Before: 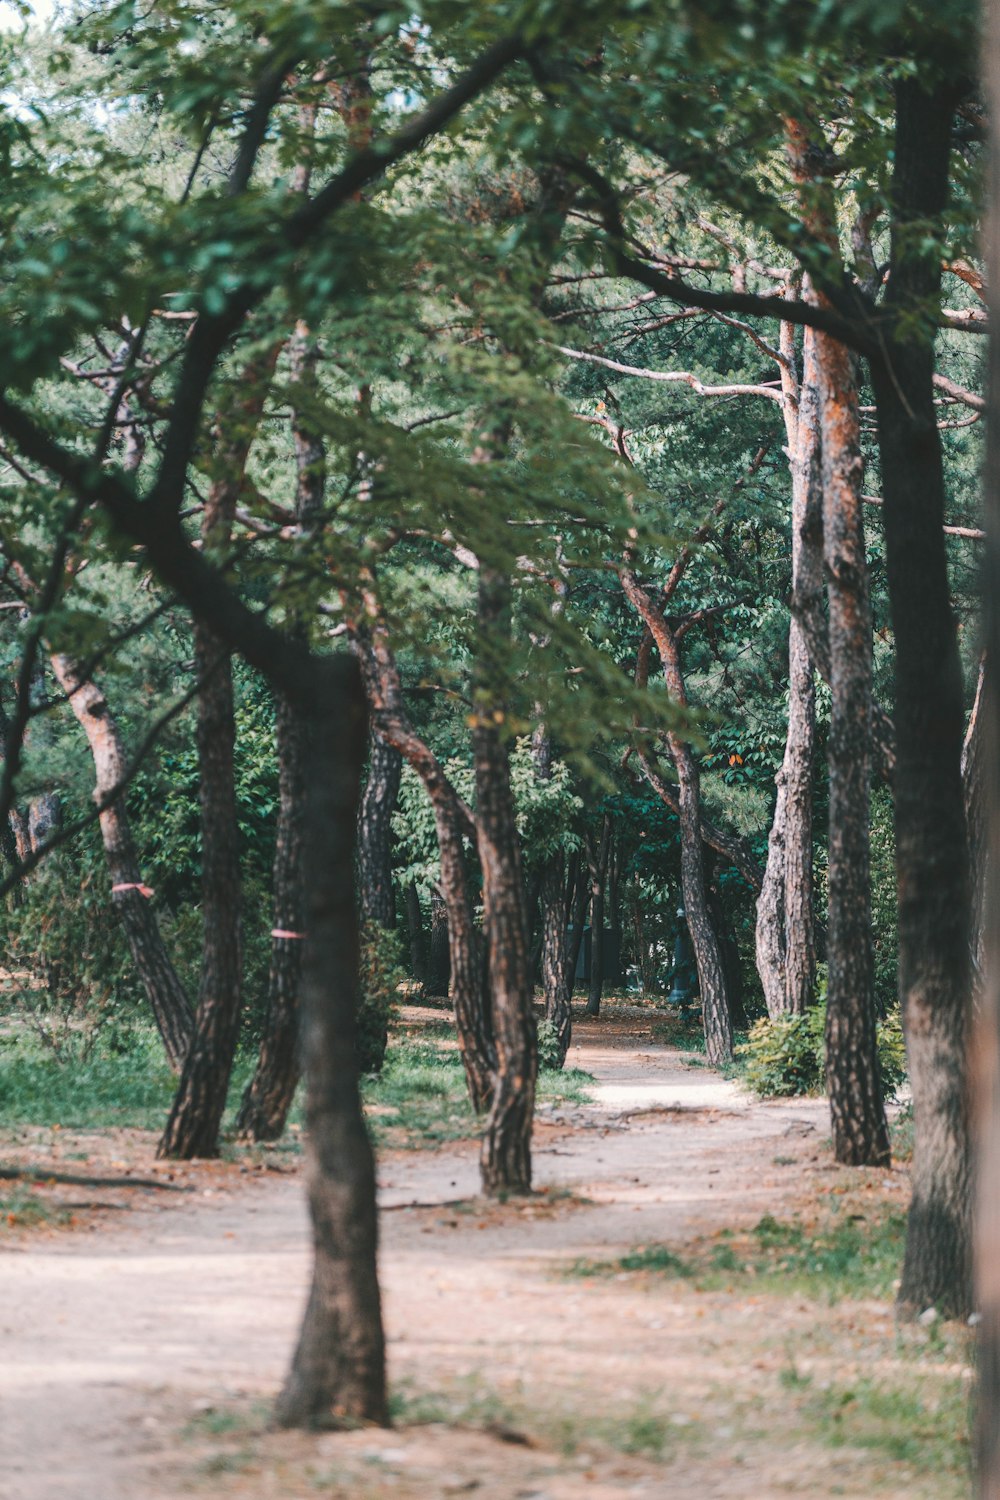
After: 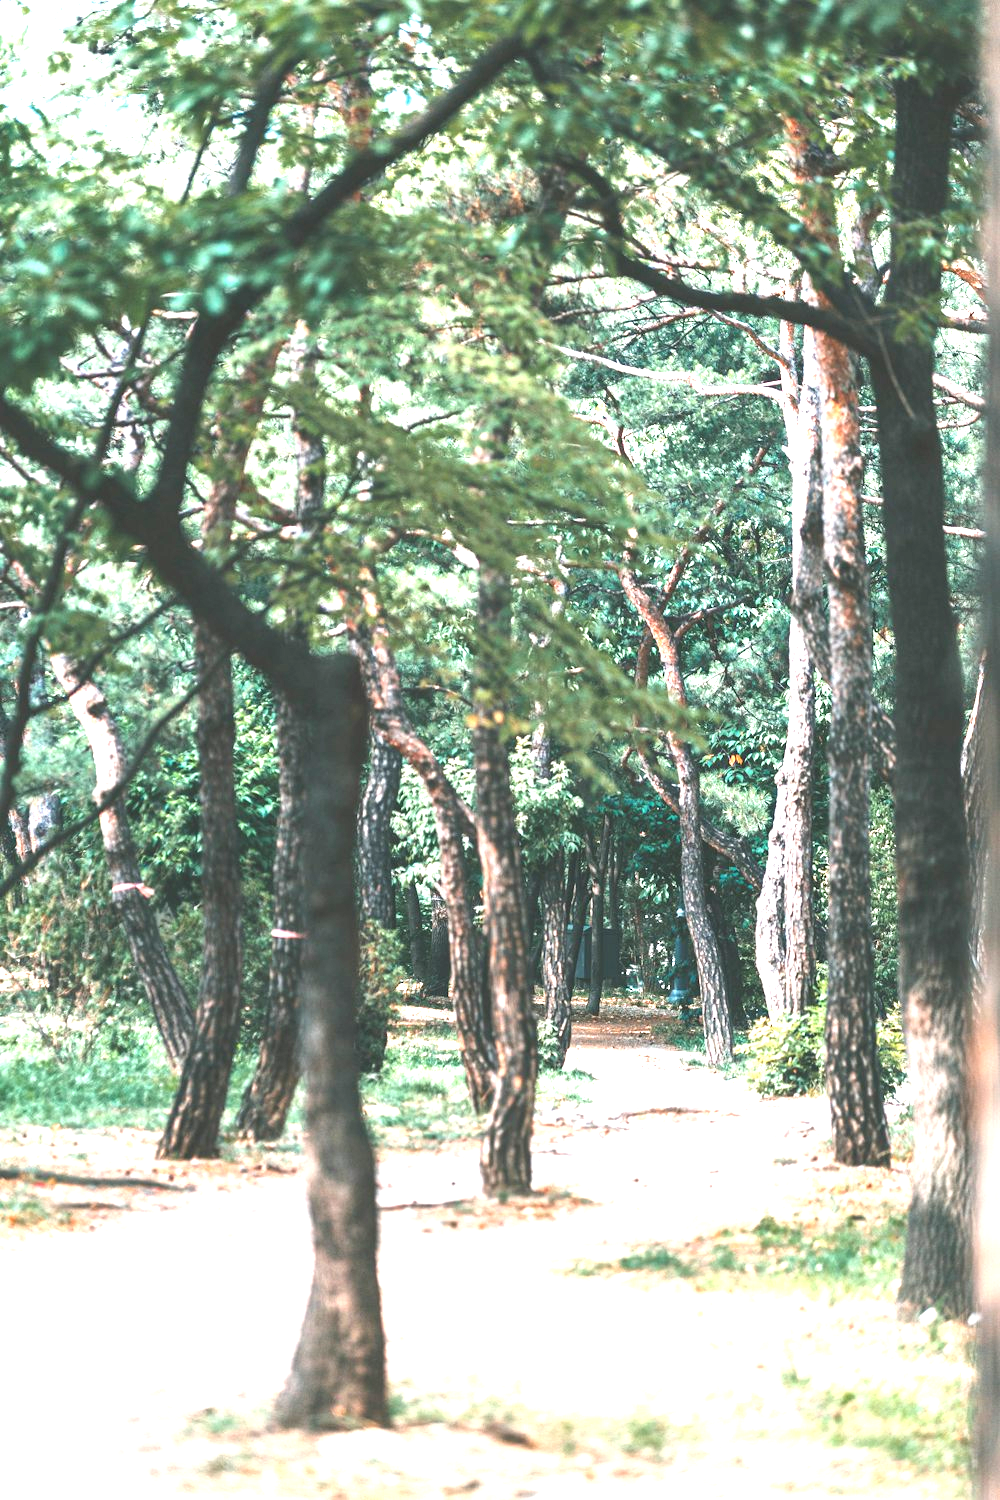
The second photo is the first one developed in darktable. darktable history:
exposure: black level correction 0, exposure 1.75 EV, compensate exposure bias true, compensate highlight preservation false
local contrast: mode bilateral grid, contrast 20, coarseness 50, detail 120%, midtone range 0.2
